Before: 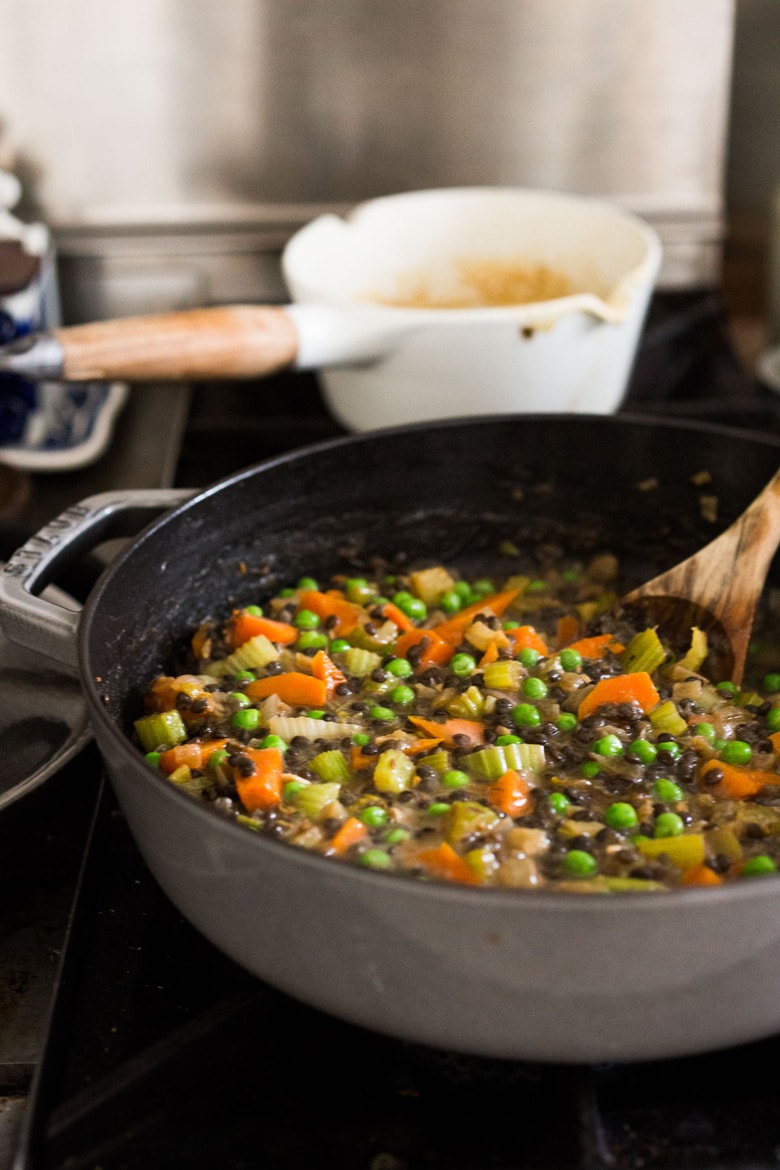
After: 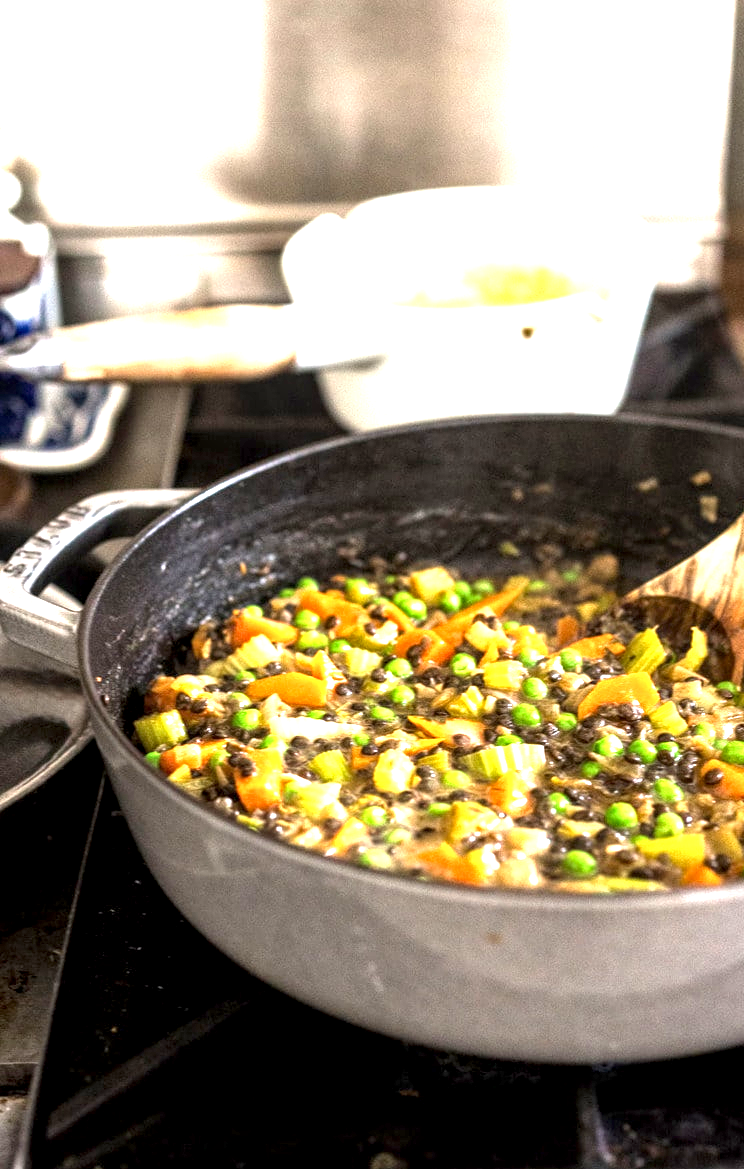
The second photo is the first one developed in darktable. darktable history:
exposure: black level correction 0.001, exposure 1.734 EV, compensate exposure bias true, compensate highlight preservation false
local contrast: detail 150%
crop: right 4.542%, bottom 0.041%
tone equalizer: on, module defaults
